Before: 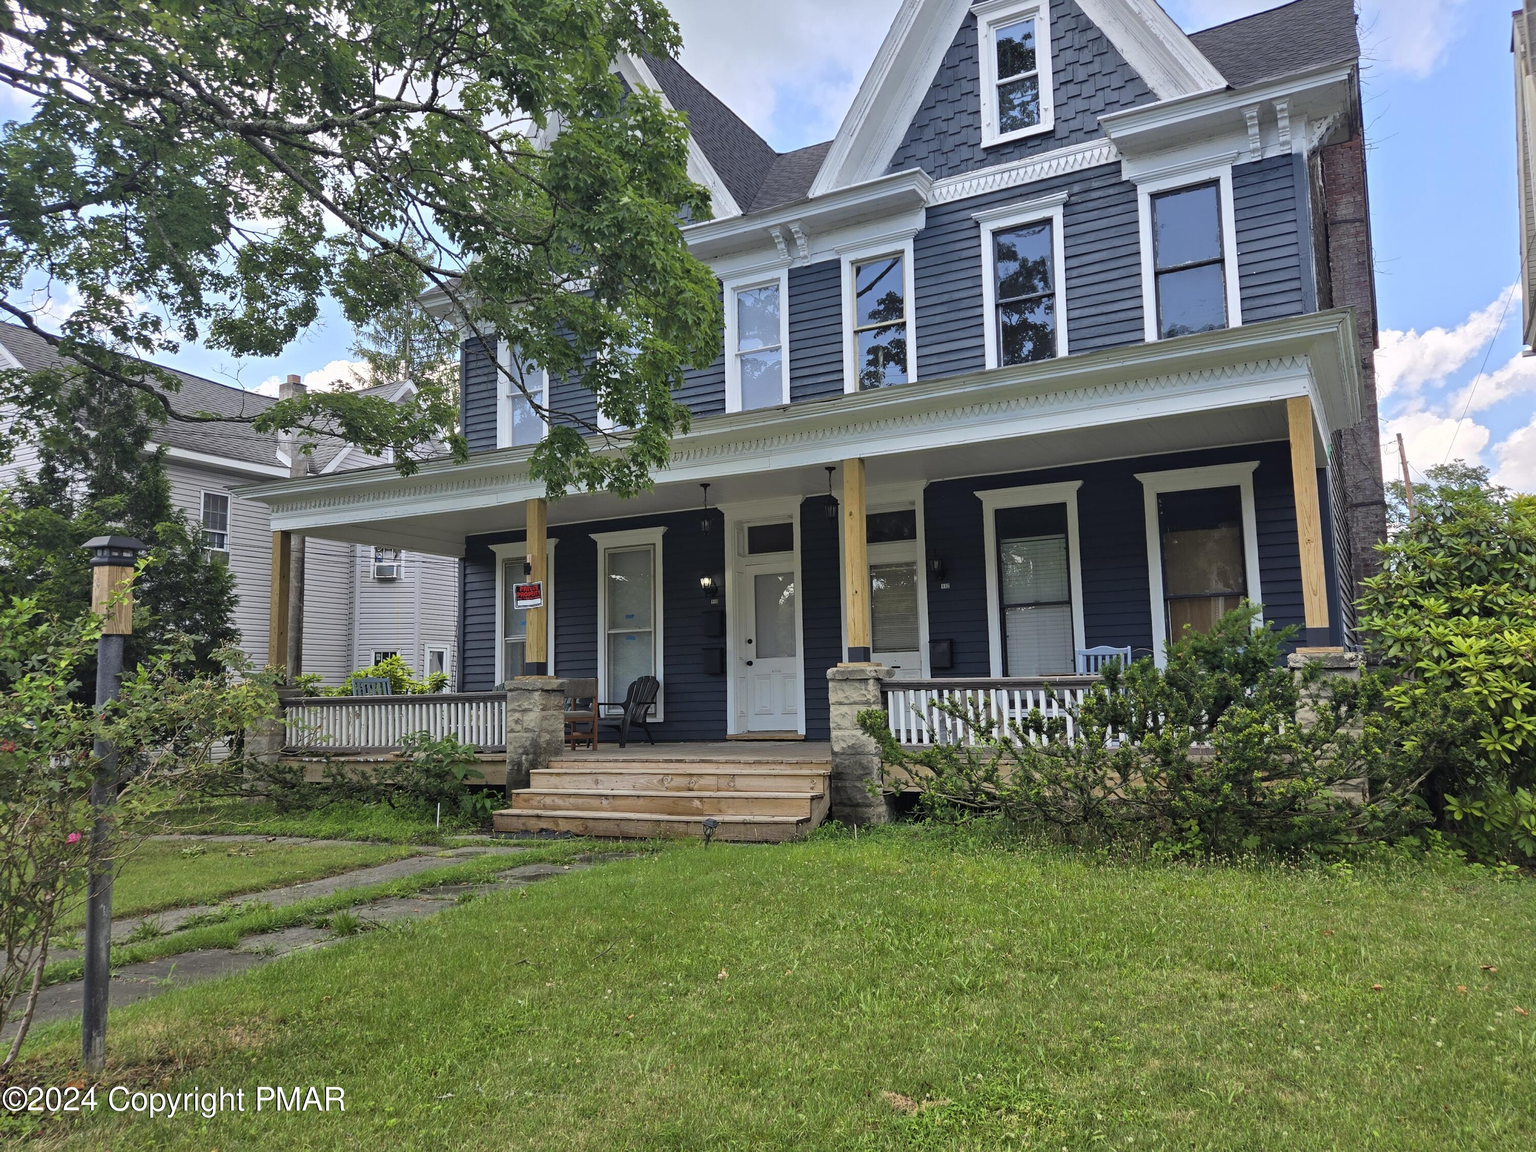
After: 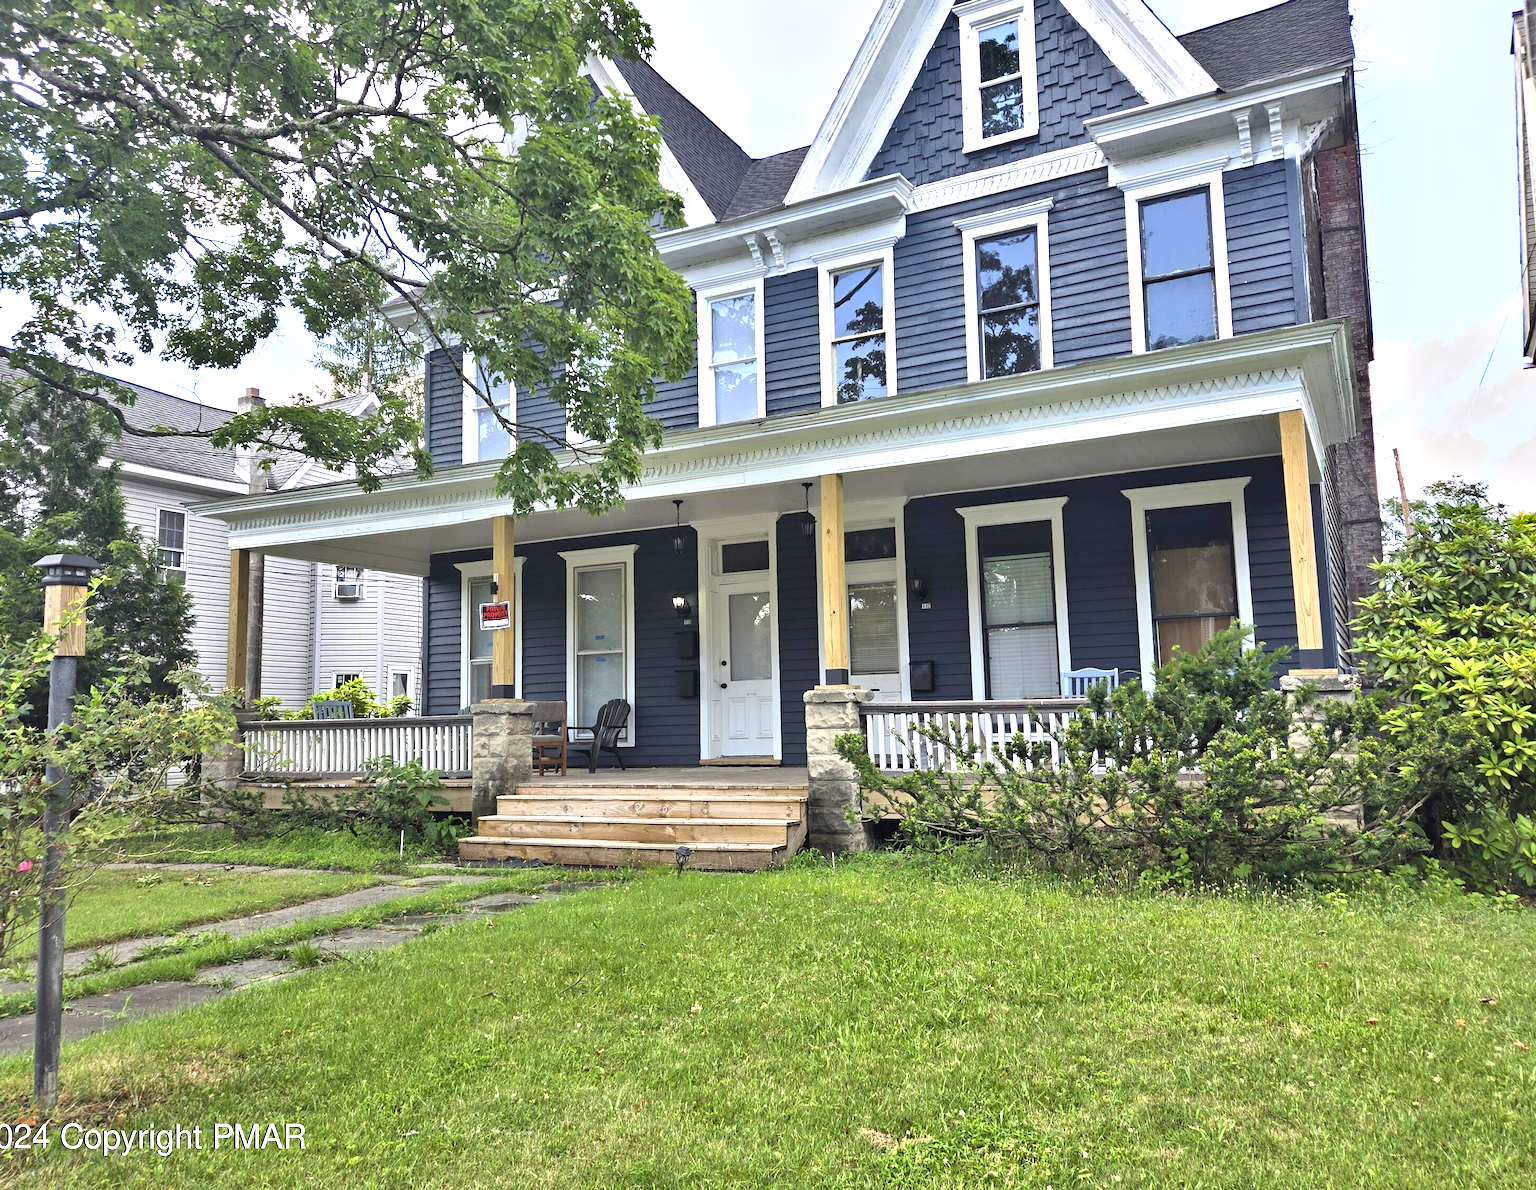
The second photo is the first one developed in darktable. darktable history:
exposure: black level correction 0.001, exposure 1.132 EV, compensate exposure bias true, compensate highlight preservation false
crop and rotate: left 3.255%
shadows and highlights: low approximation 0.01, soften with gaussian
